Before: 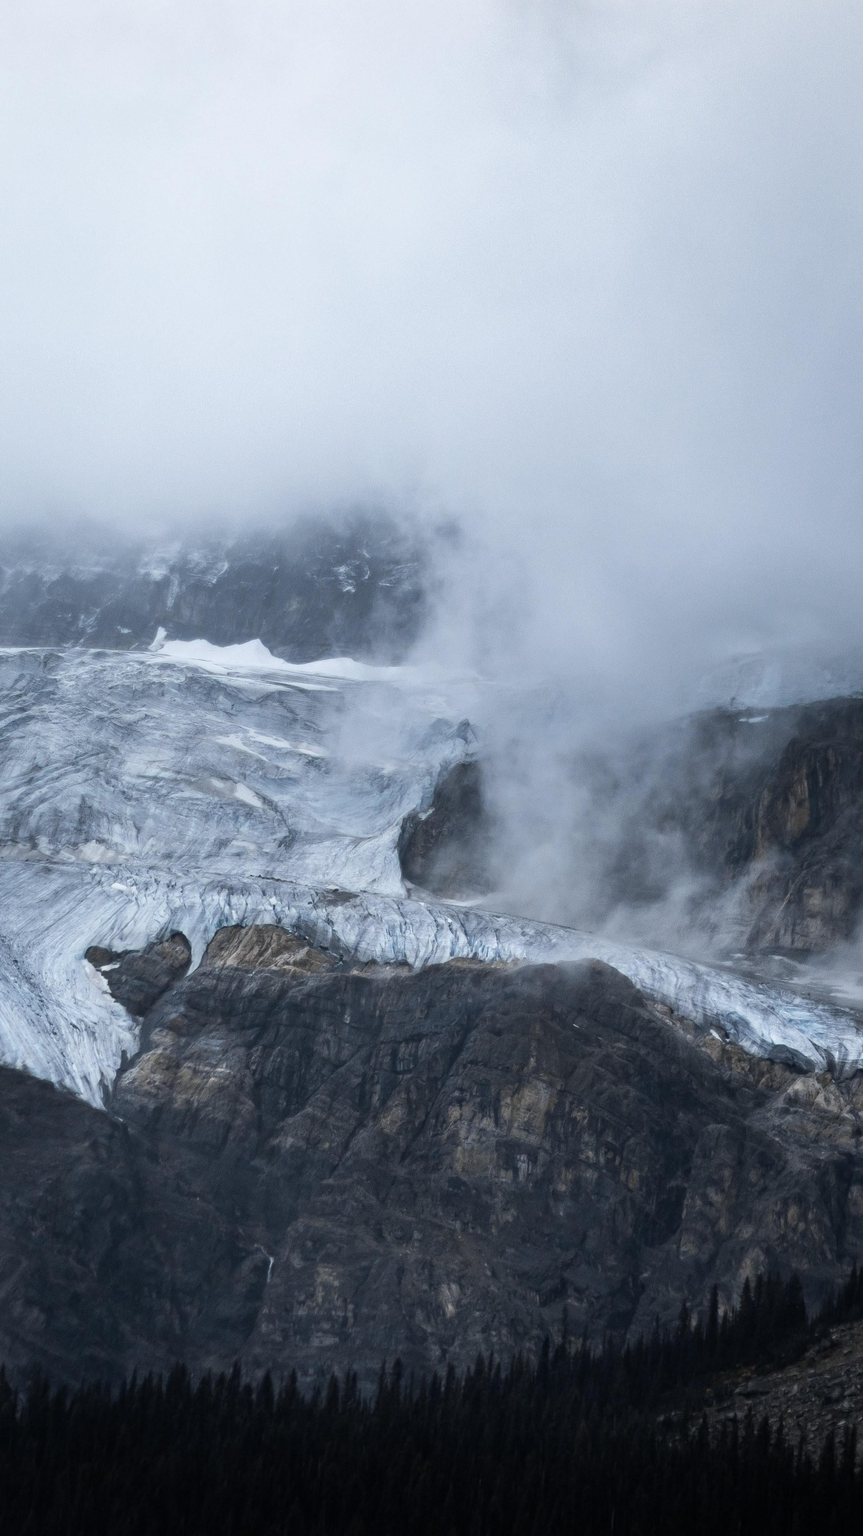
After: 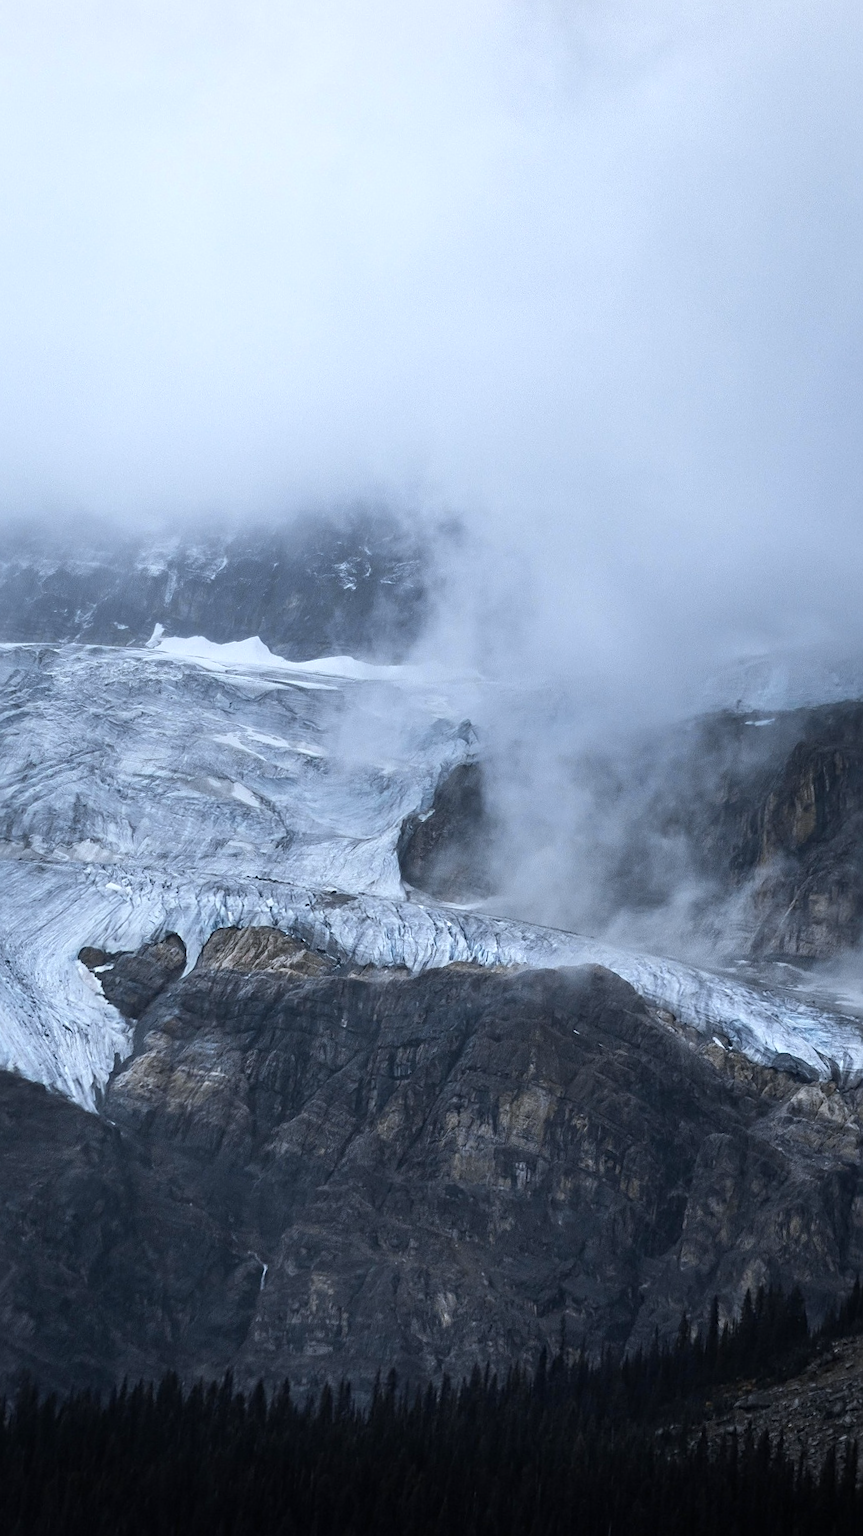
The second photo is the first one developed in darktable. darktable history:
sharpen: on, module defaults
exposure: exposure 0.128 EV, compensate highlight preservation false
white balance: red 0.967, blue 1.049
crop and rotate: angle -0.5°
